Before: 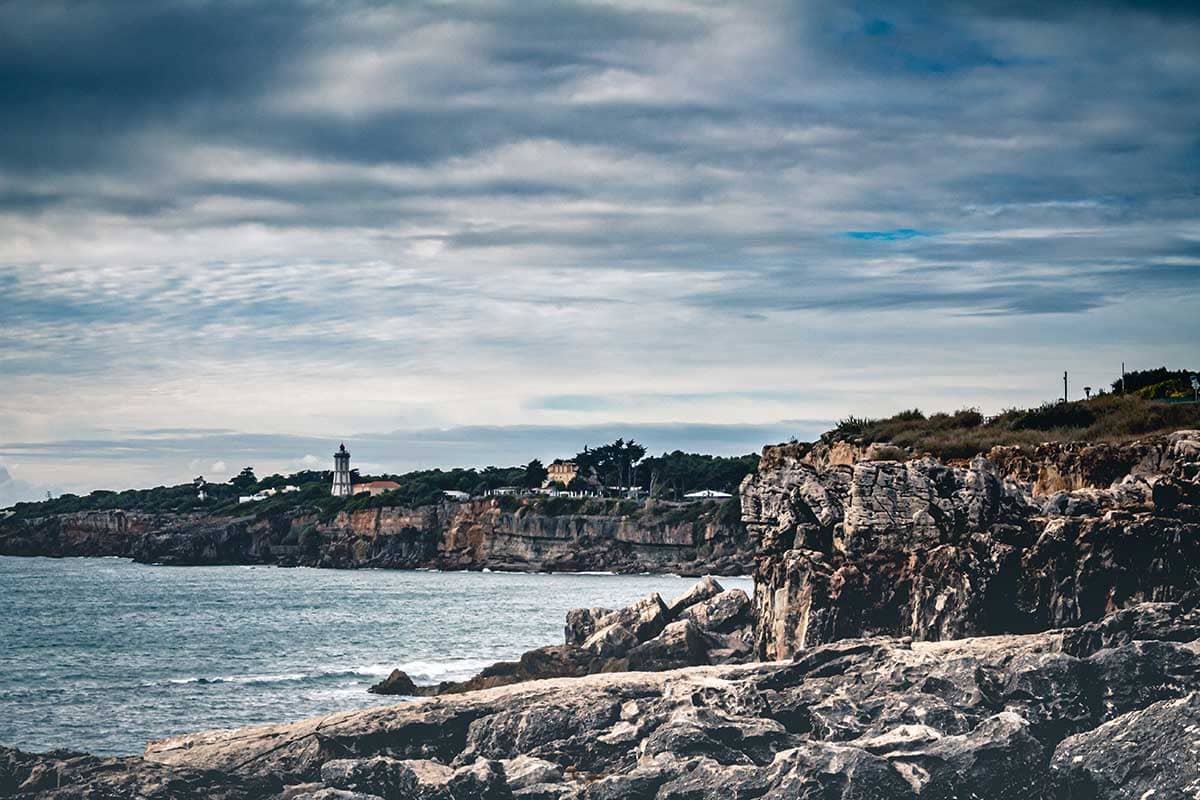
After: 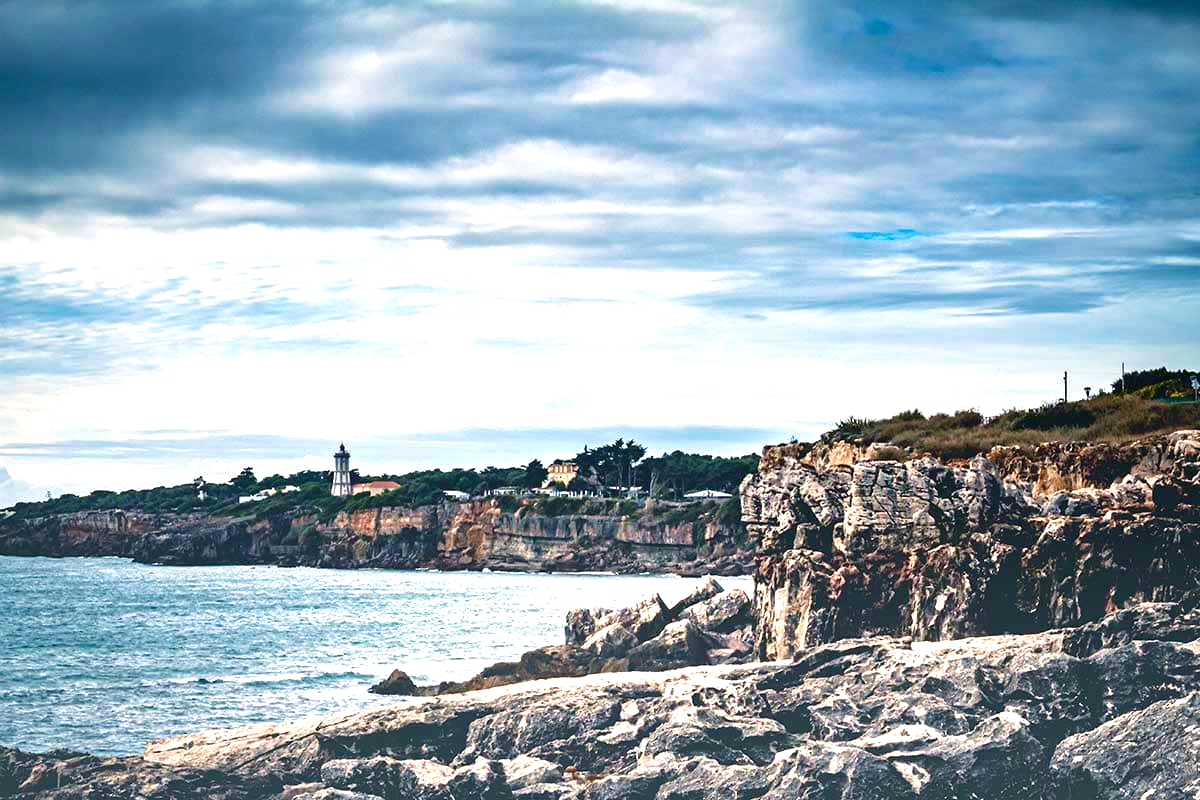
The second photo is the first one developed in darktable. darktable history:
velvia: strength 36.72%
exposure: black level correction 0, exposure 0.953 EV, compensate exposure bias true, compensate highlight preservation false
